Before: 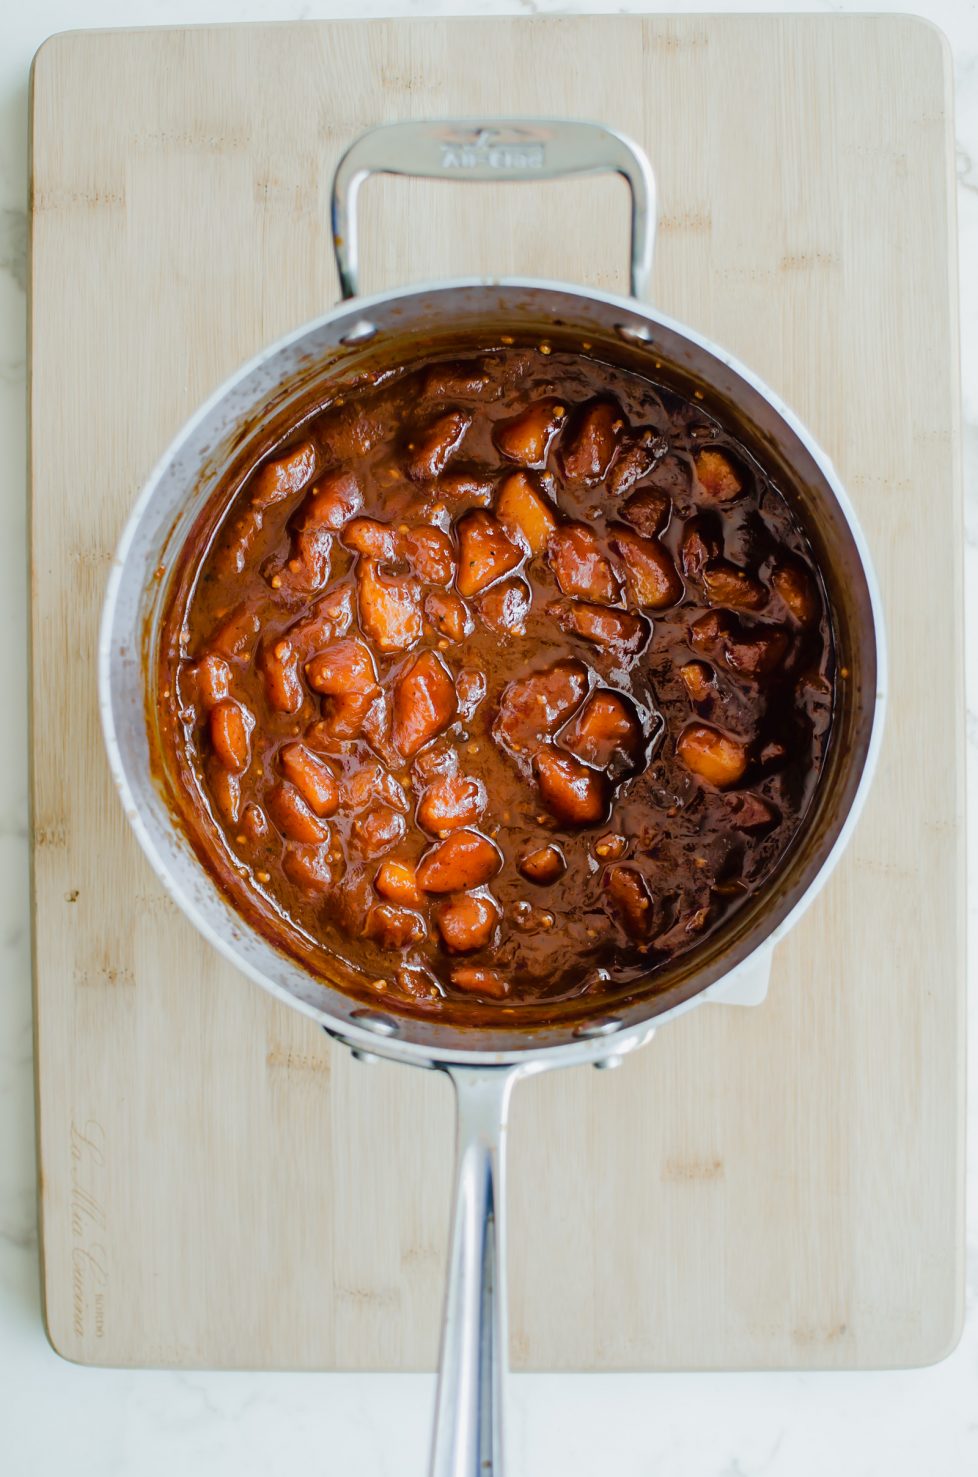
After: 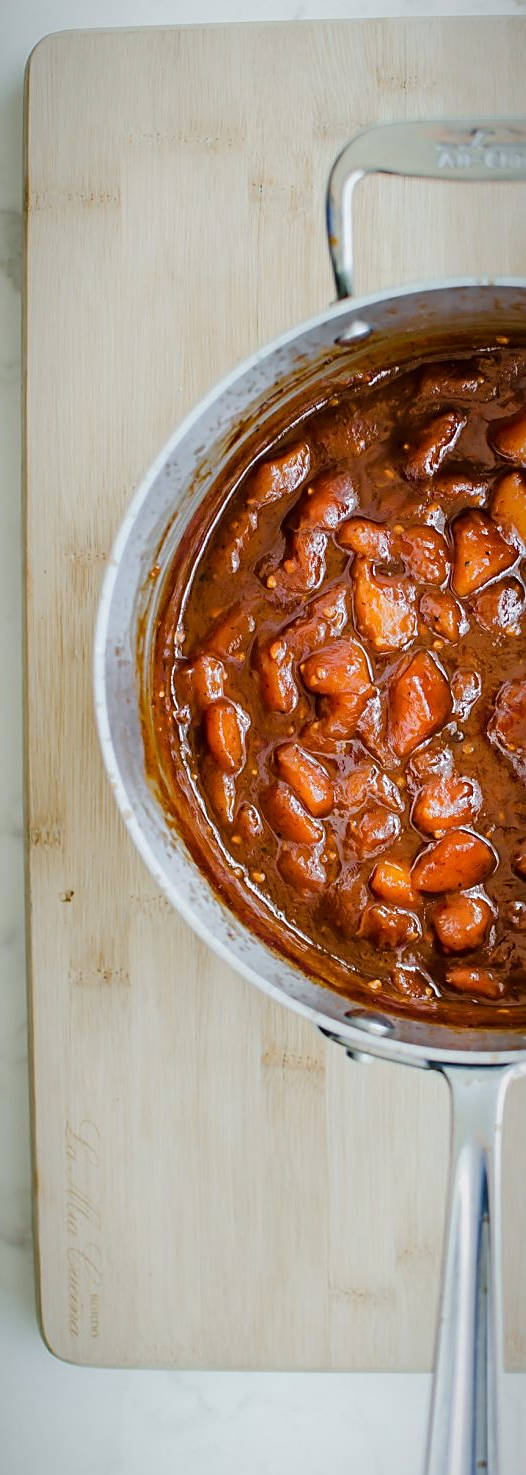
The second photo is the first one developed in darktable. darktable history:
vignetting: fall-off start 80.87%, fall-off radius 61.59%, brightness -0.384, saturation 0.007, center (0, 0.007), automatic ratio true, width/height ratio 1.418
sharpen: on, module defaults
crop: left 0.587%, right 45.588%, bottom 0.086%
